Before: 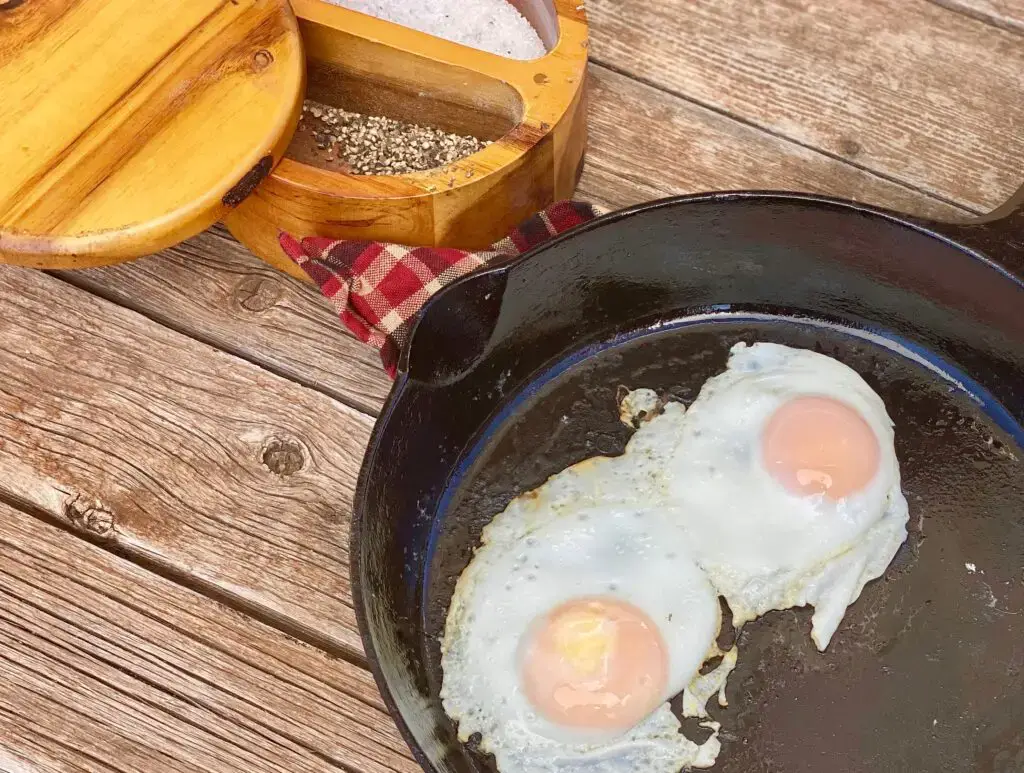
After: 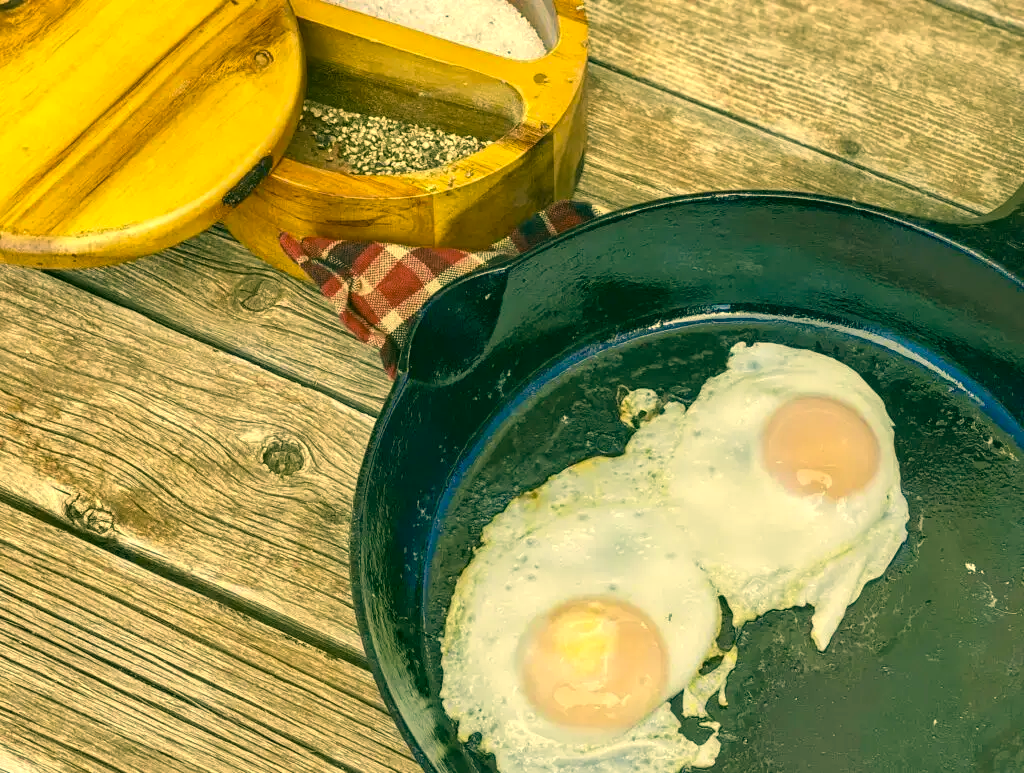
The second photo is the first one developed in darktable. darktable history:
rotate and perspective: automatic cropping original format, crop left 0, crop top 0
color correction: highlights a* 1.83, highlights b* 34.02, shadows a* -36.68, shadows b* -5.48
local contrast: on, module defaults
exposure: exposure 0.2 EV, compensate highlight preservation false
